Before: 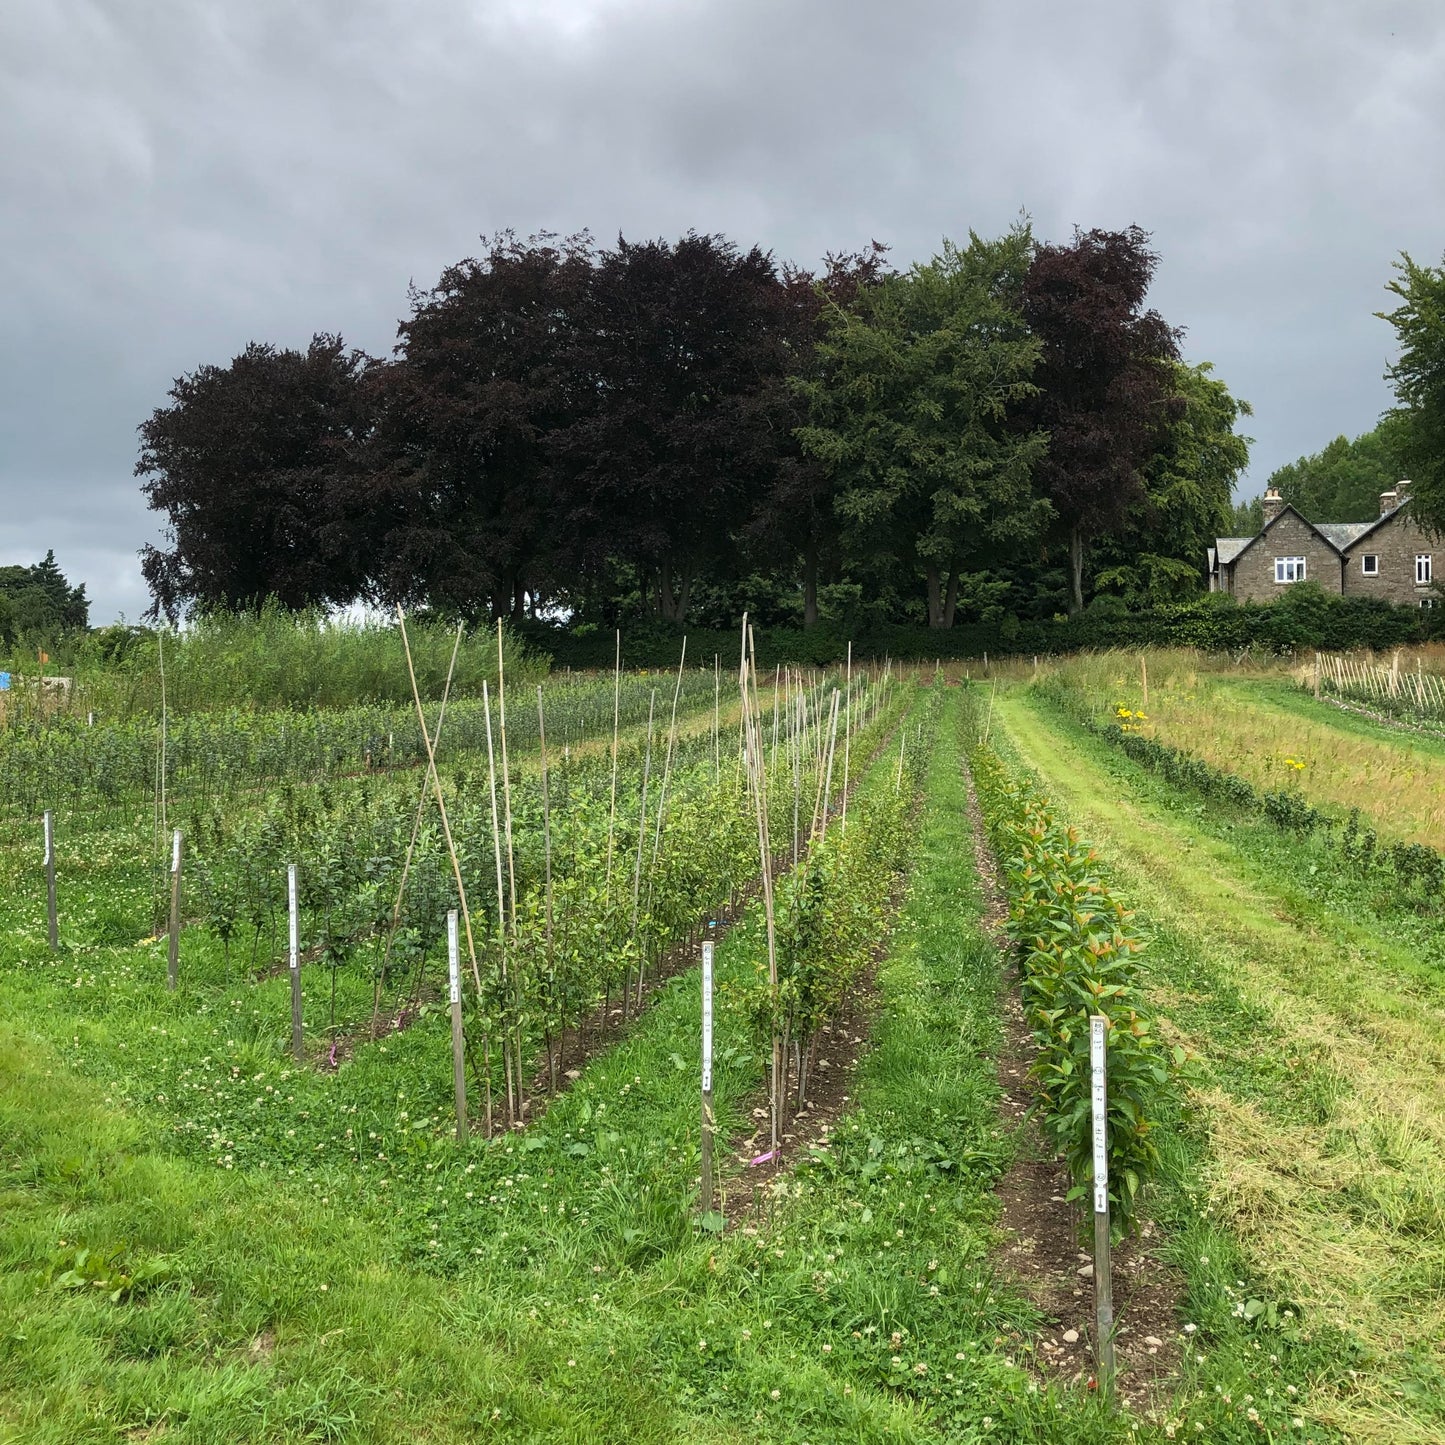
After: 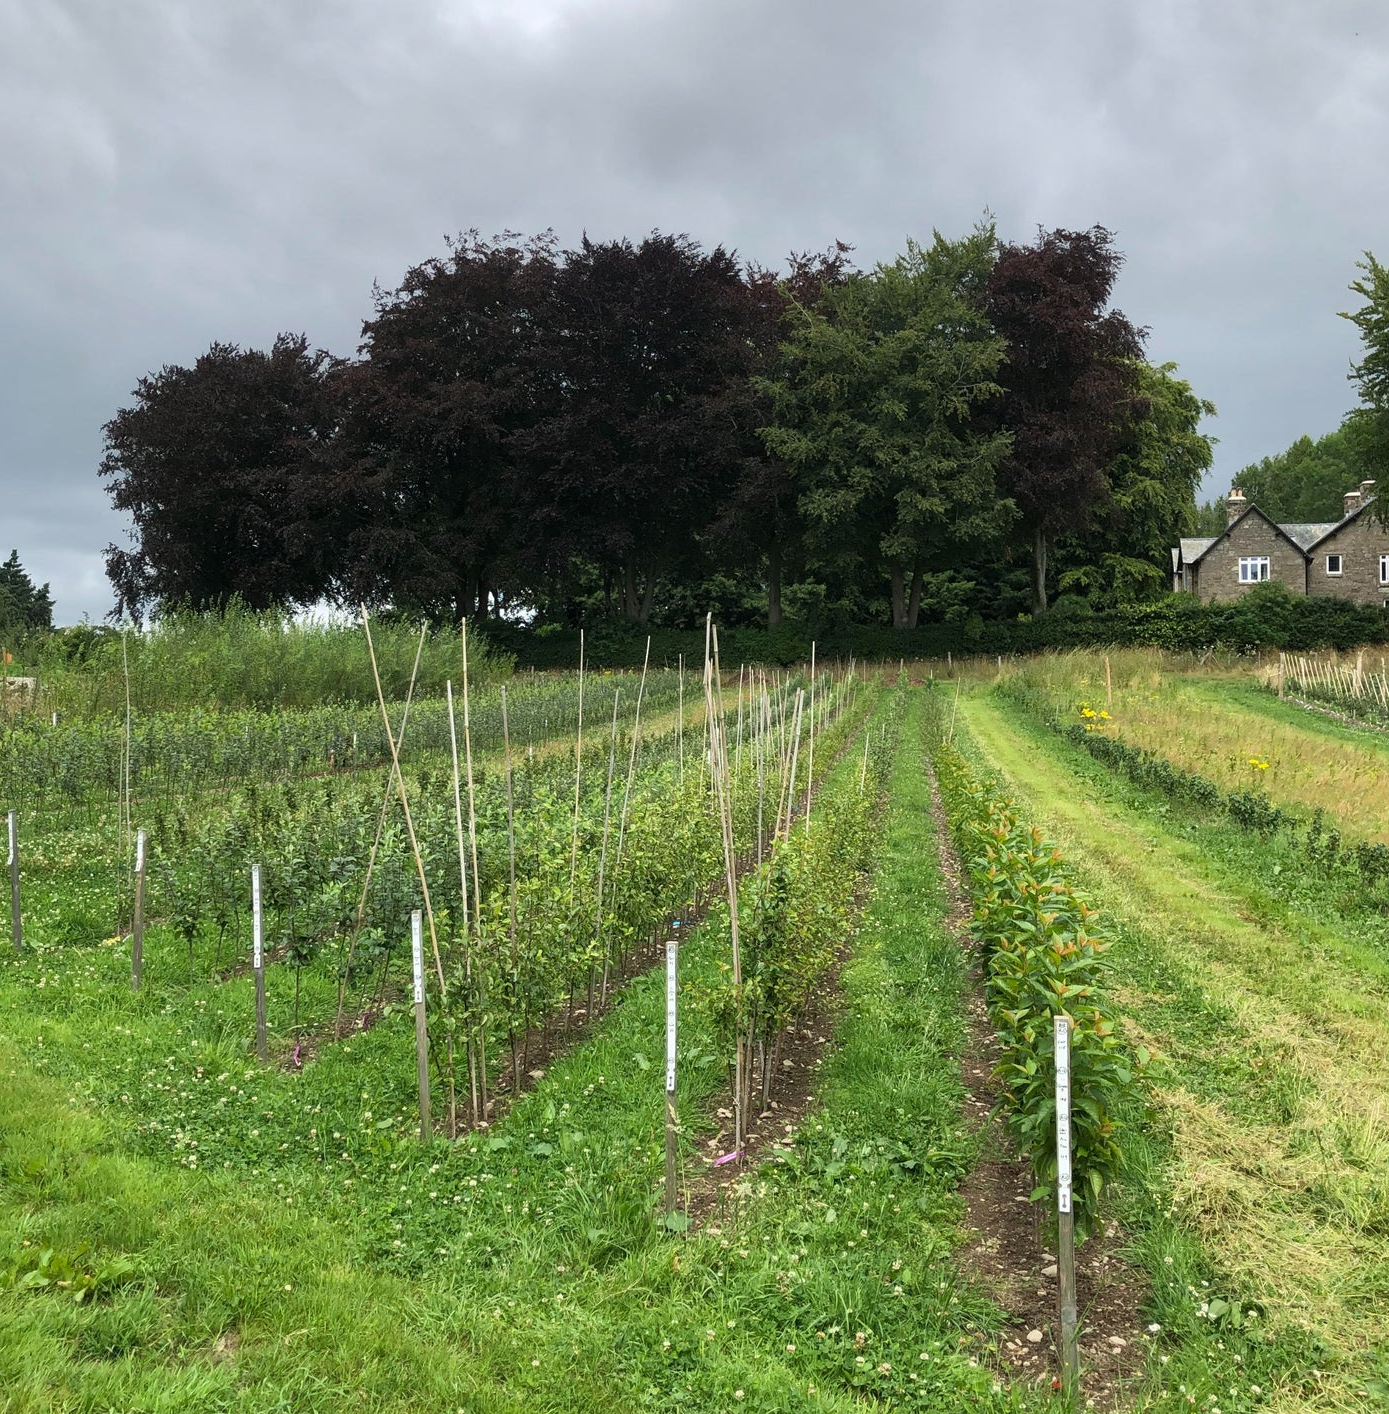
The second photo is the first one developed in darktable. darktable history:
sharpen: radius 2.891, amount 0.882, threshold 47.413
crop and rotate: left 2.515%, right 1.325%, bottom 2.124%
